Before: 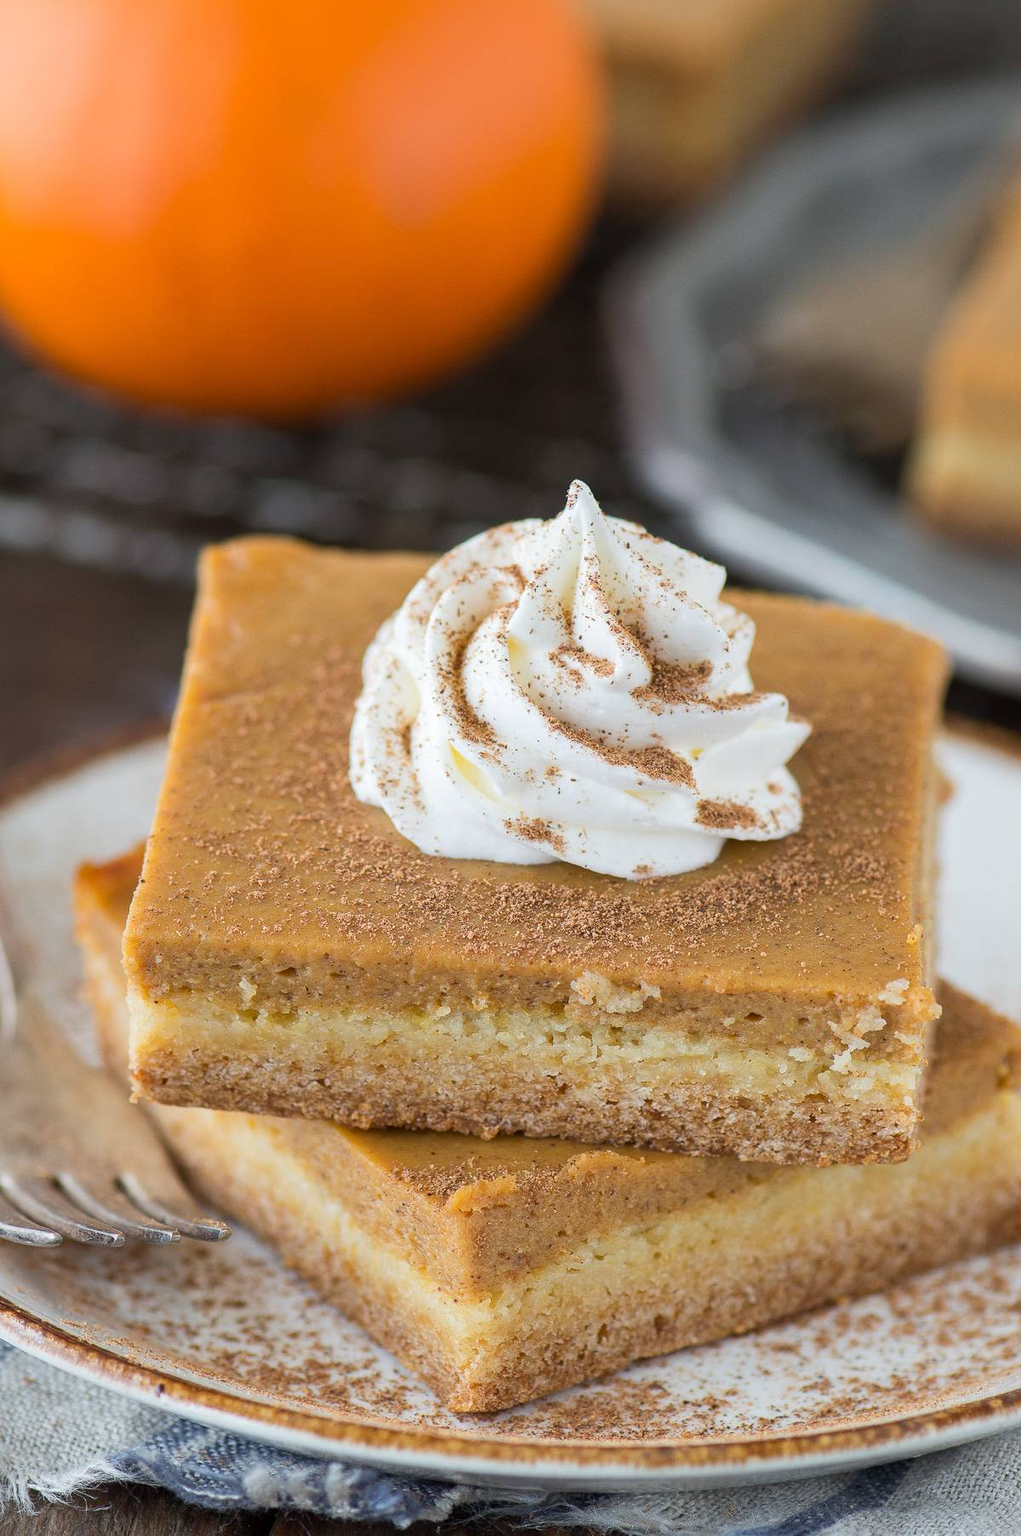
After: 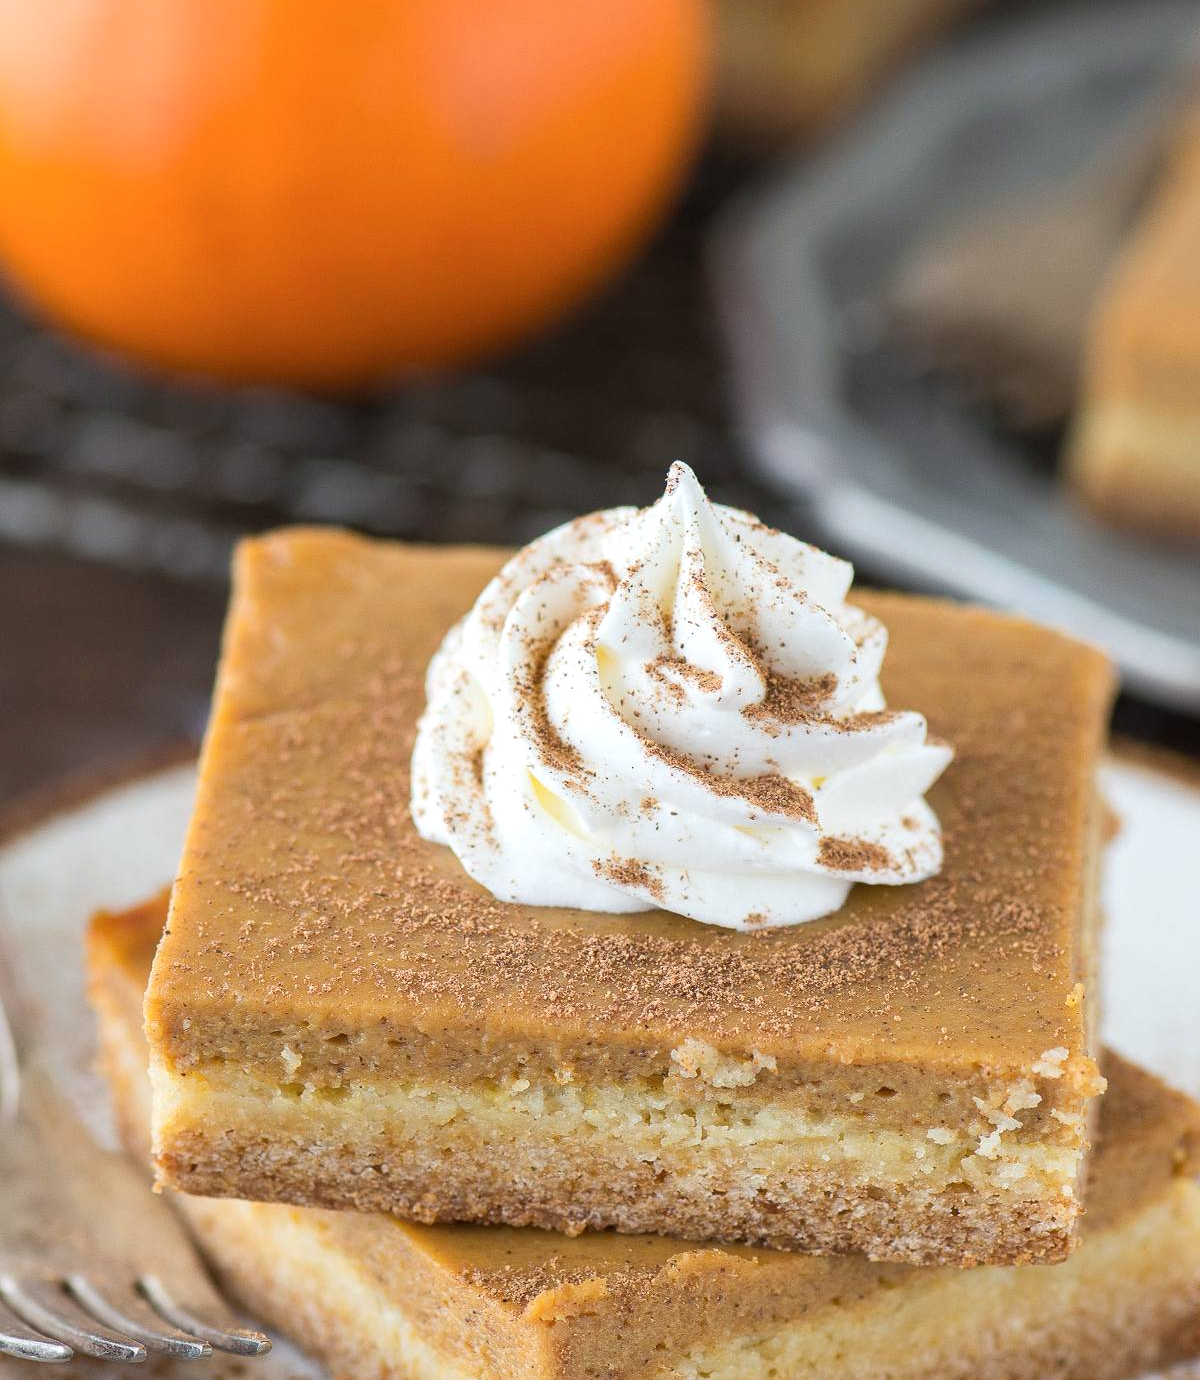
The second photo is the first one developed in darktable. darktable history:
crop: top 5.731%, bottom 17.782%
contrast brightness saturation: saturation -0.047
exposure: exposure 0.202 EV, compensate highlight preservation false
